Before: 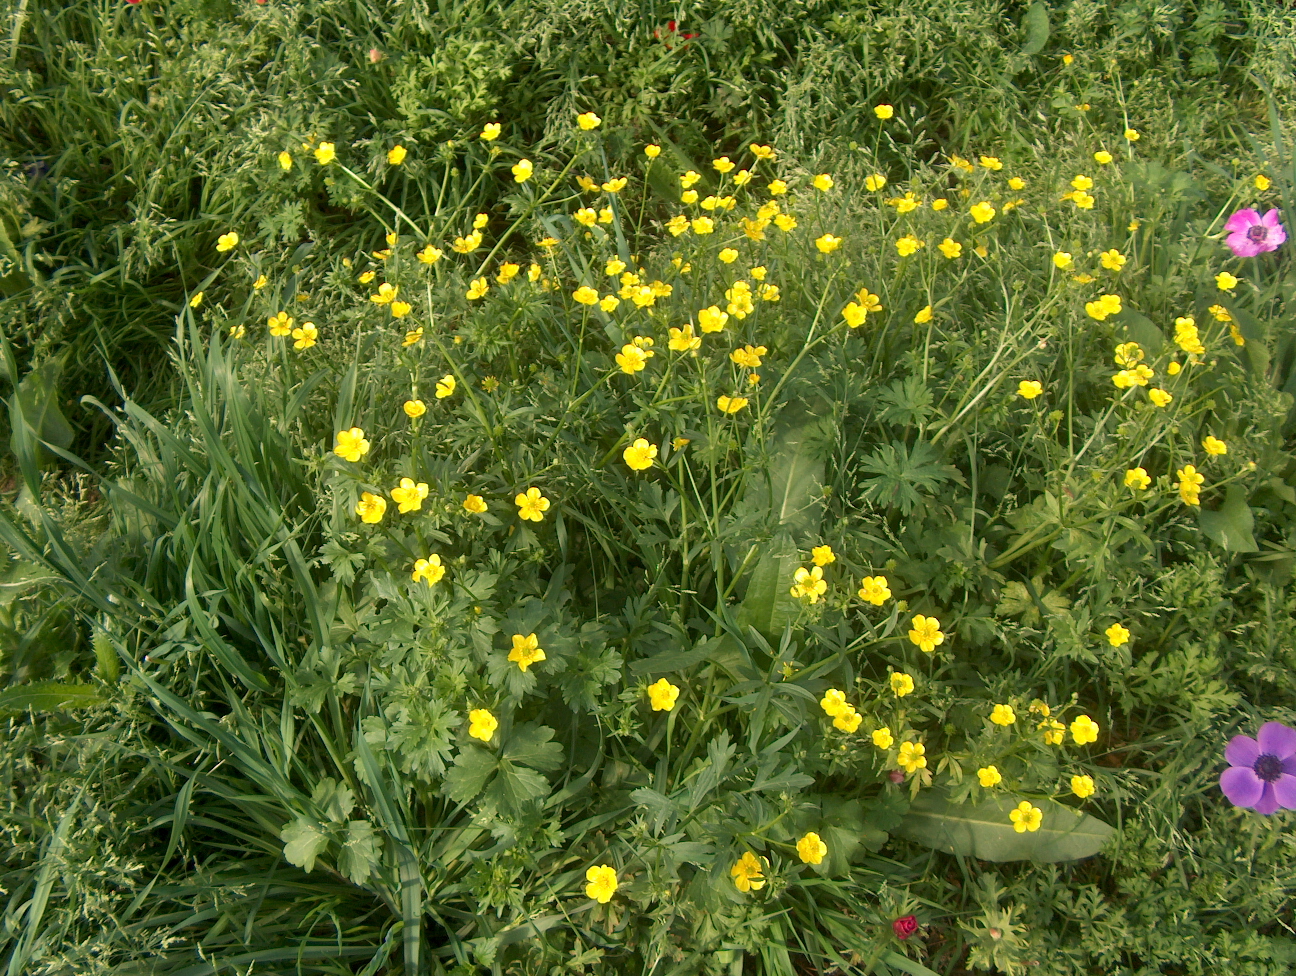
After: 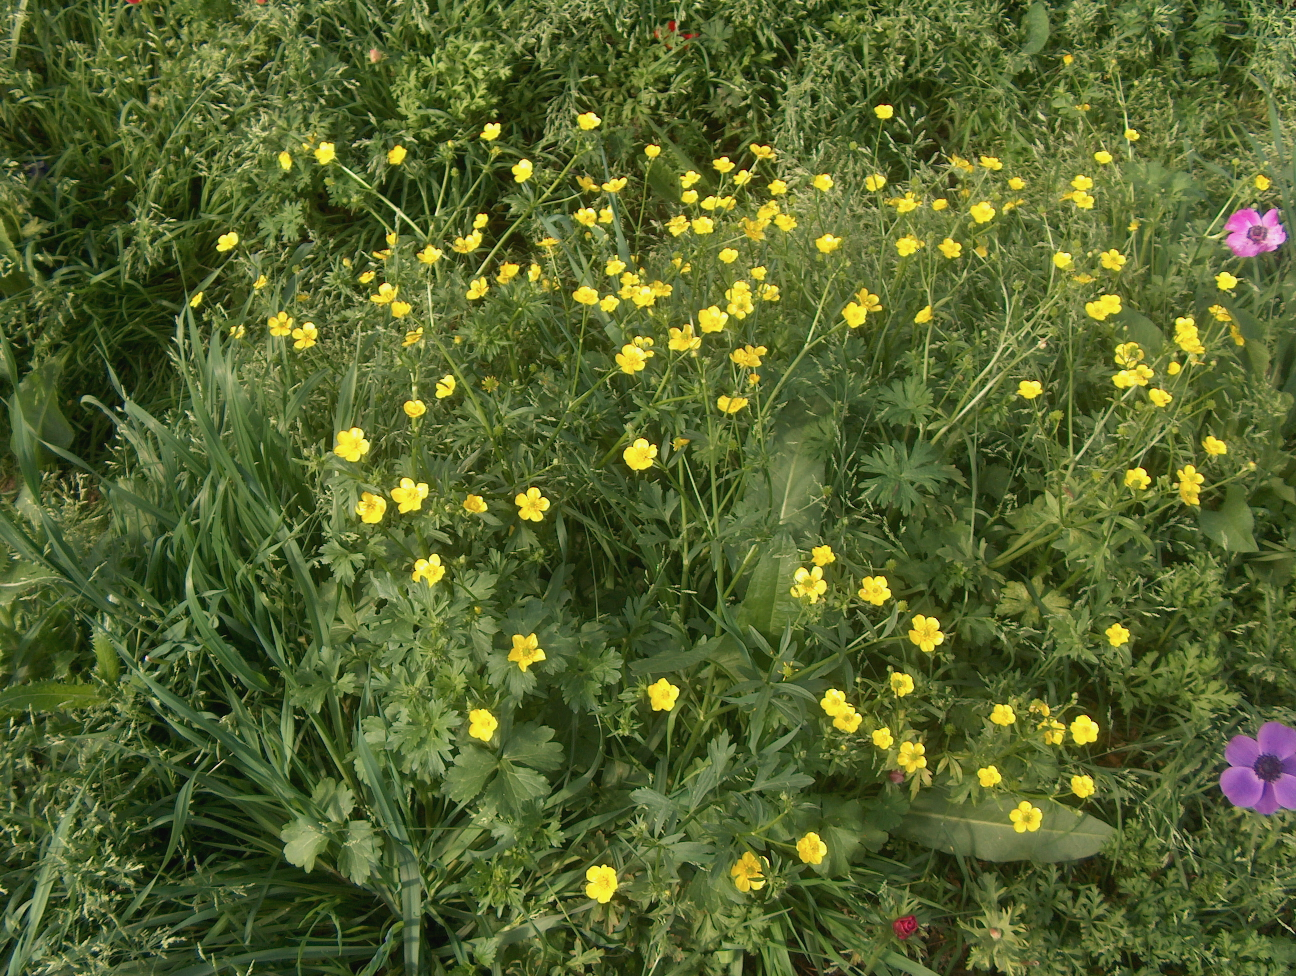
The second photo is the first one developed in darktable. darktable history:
contrast brightness saturation: contrast -0.067, brightness -0.035, saturation -0.109
